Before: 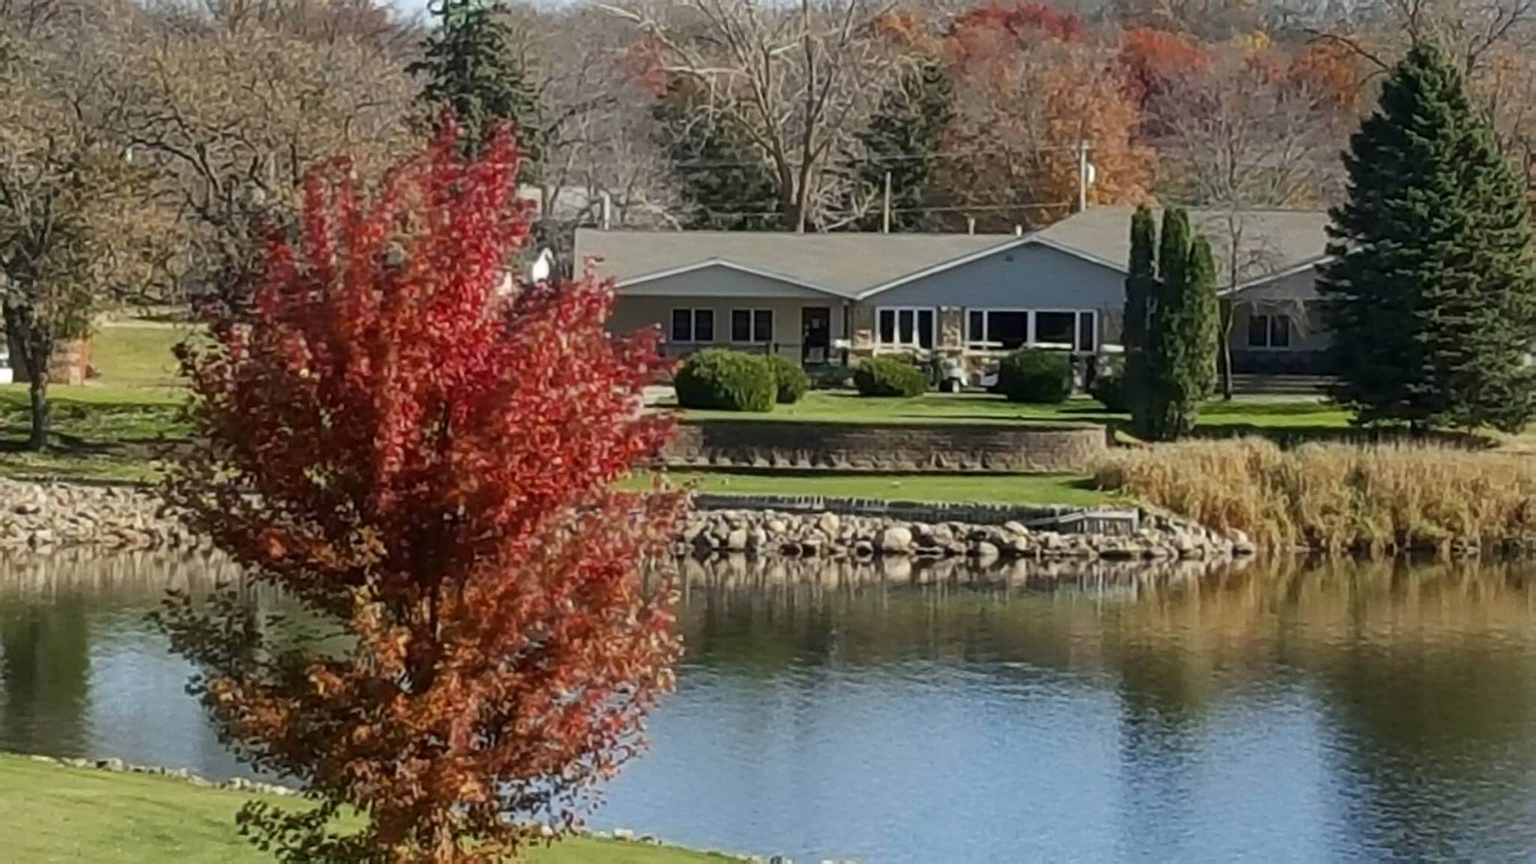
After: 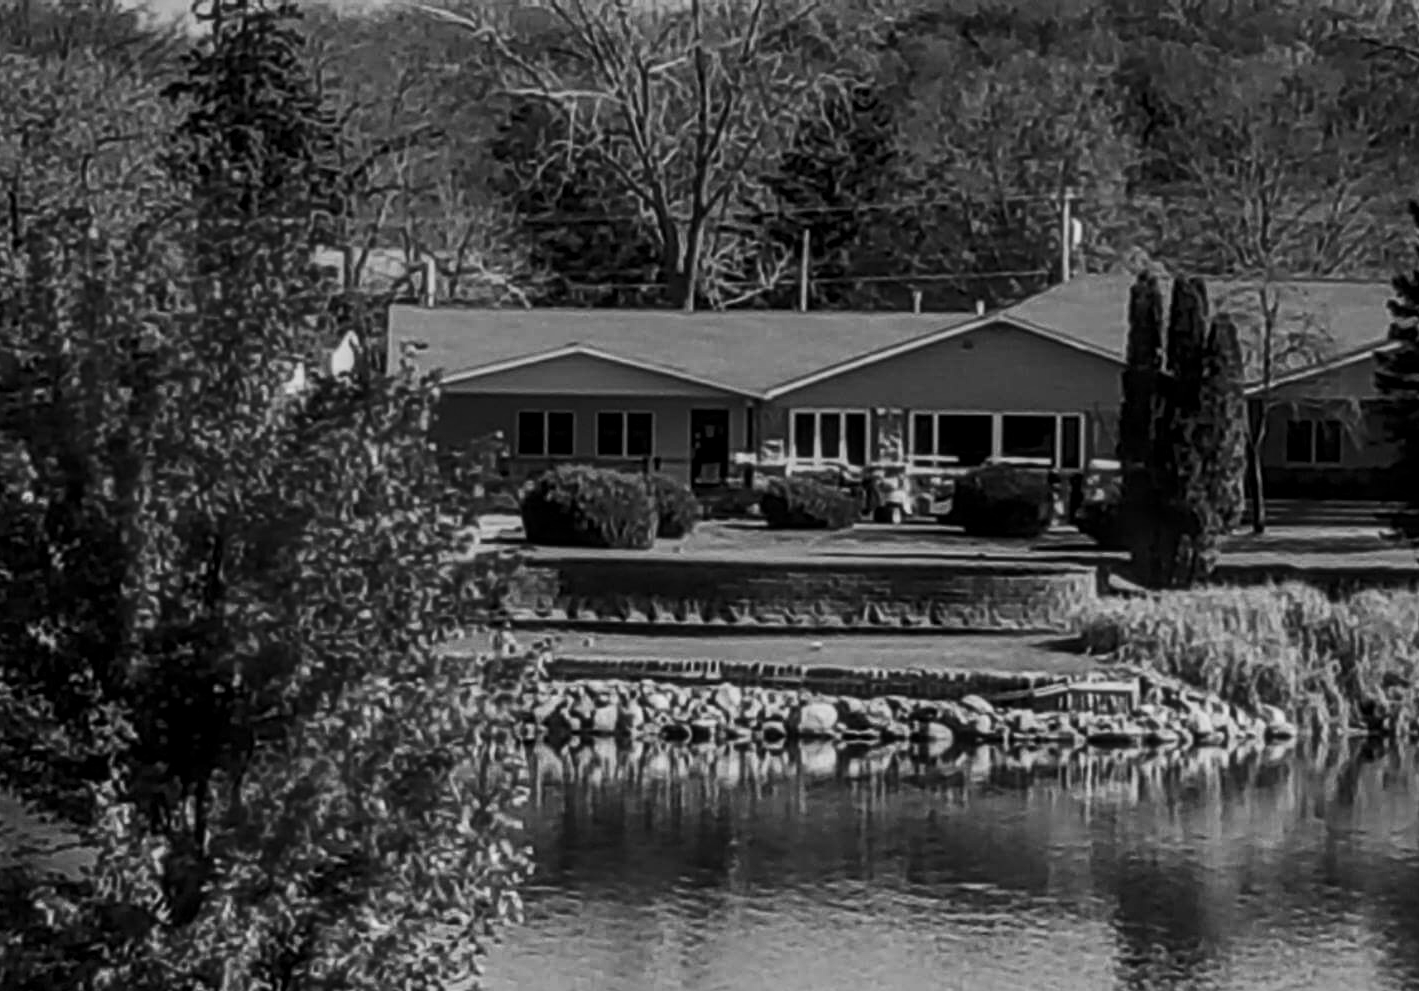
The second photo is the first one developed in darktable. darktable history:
crop: left 18.479%, right 12.2%, bottom 13.971%
local contrast: highlights 0%, shadows 0%, detail 133%
monochrome: size 1
graduated density: hue 238.83°, saturation 50%
exposure: exposure -0.21 EV, compensate highlight preservation false
contrast brightness saturation: contrast 0.28
white balance: red 0.98, blue 1.61
